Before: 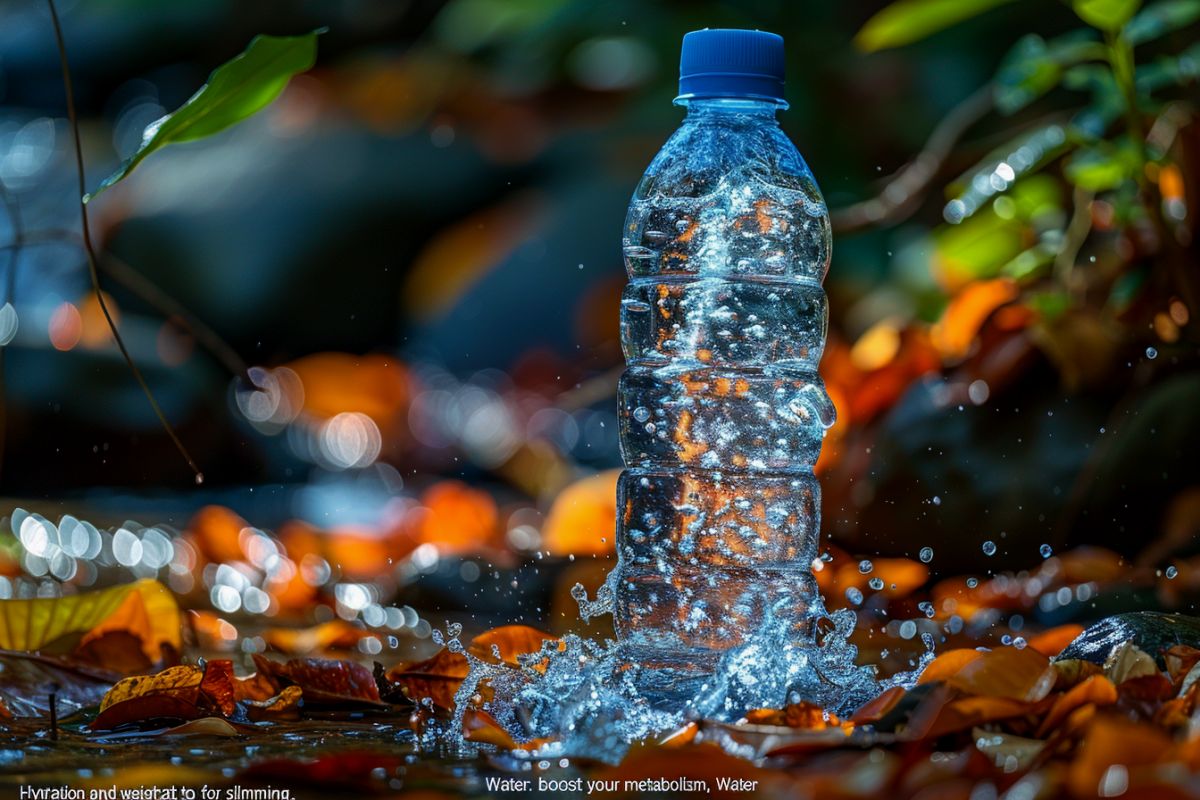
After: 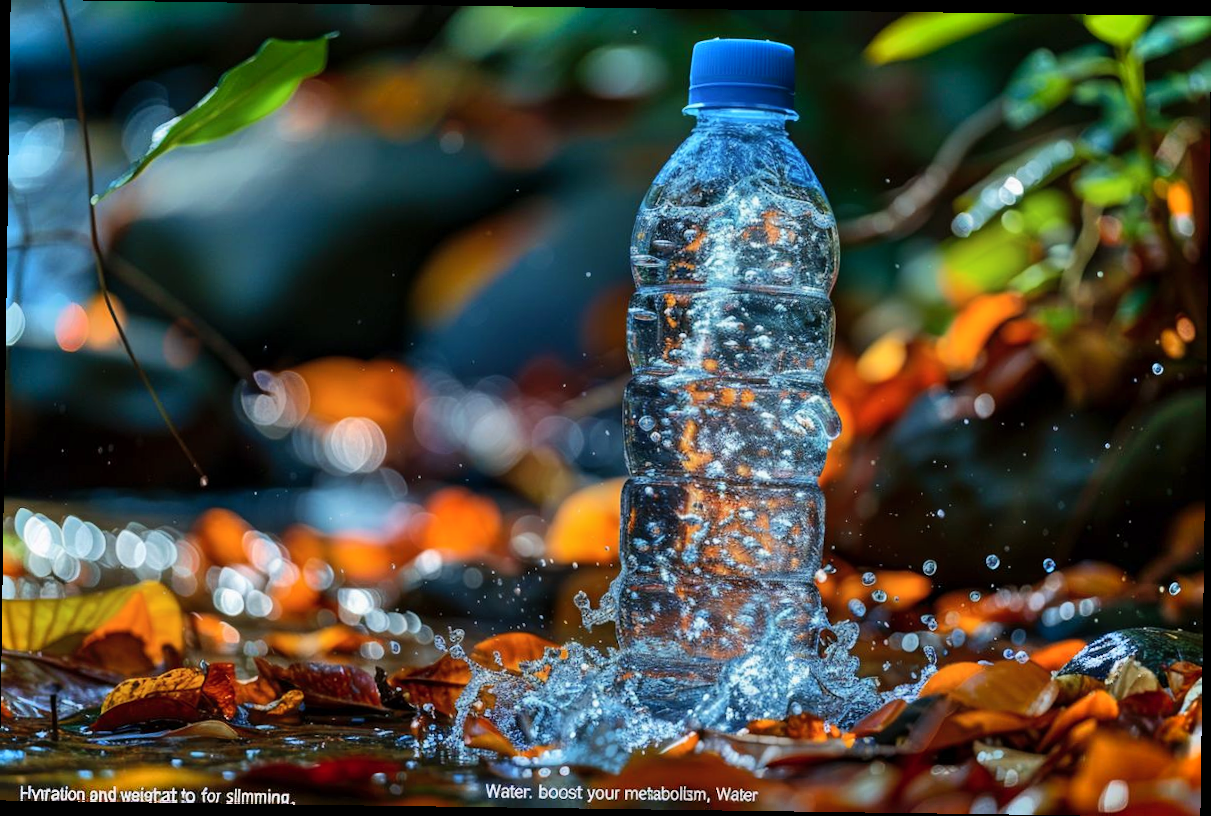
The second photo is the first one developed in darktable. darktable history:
shadows and highlights: soften with gaussian
rotate and perspective: rotation 0.8°, automatic cropping off
white balance: red 1, blue 1
